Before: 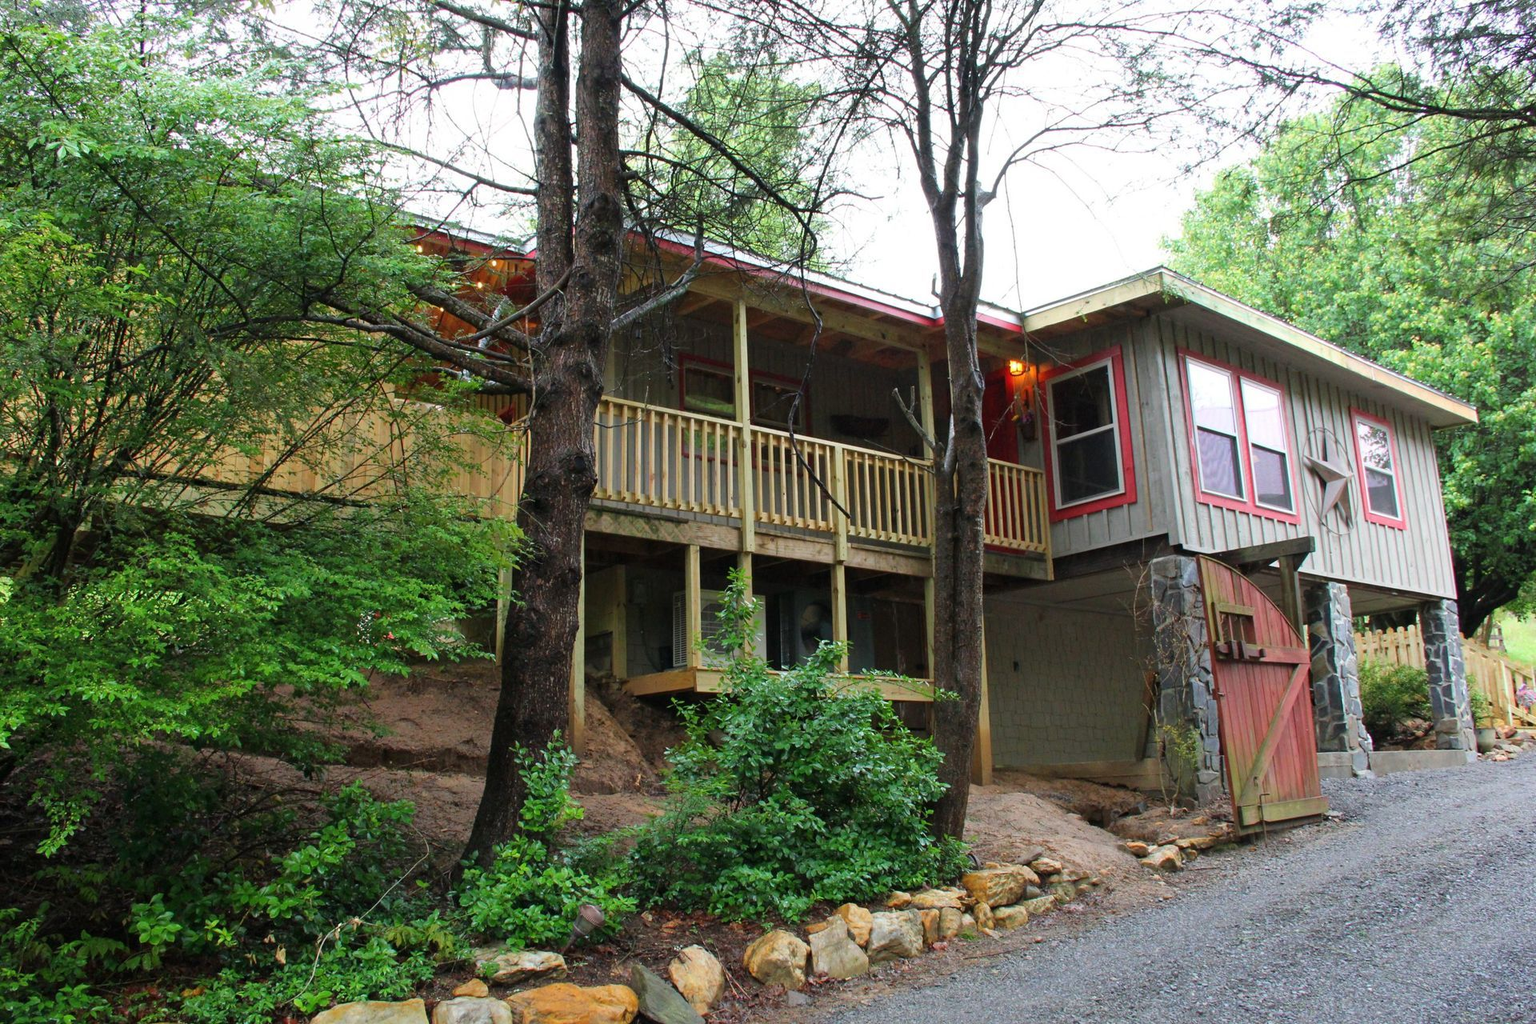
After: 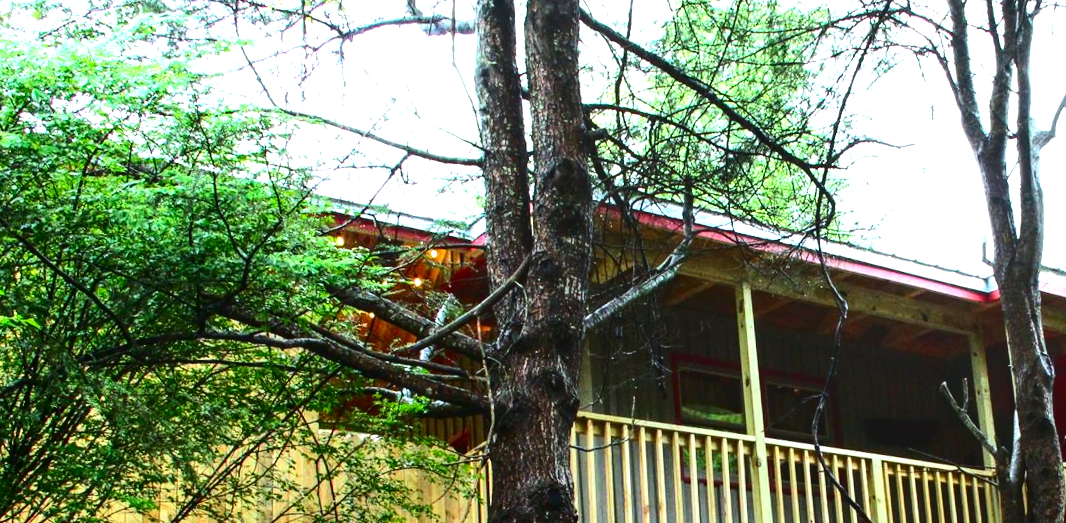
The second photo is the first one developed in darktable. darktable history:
local contrast: detail 117%
crop: left 10.121%, top 10.631%, right 36.218%, bottom 51.526%
tone equalizer: -8 EV -0.75 EV, -7 EV -0.7 EV, -6 EV -0.6 EV, -5 EV -0.4 EV, -3 EV 0.4 EV, -2 EV 0.6 EV, -1 EV 0.7 EV, +0 EV 0.75 EV, edges refinement/feathering 500, mask exposure compensation -1.57 EV, preserve details no
exposure: black level correction 0.001, exposure 0.5 EV, compensate exposure bias true, compensate highlight preservation false
white balance: red 0.974, blue 1.044
rotate and perspective: rotation -3.18°, automatic cropping off
contrast brightness saturation: contrast 0.19, brightness -0.11, saturation 0.21
color correction: highlights a* -8, highlights b* 3.1
